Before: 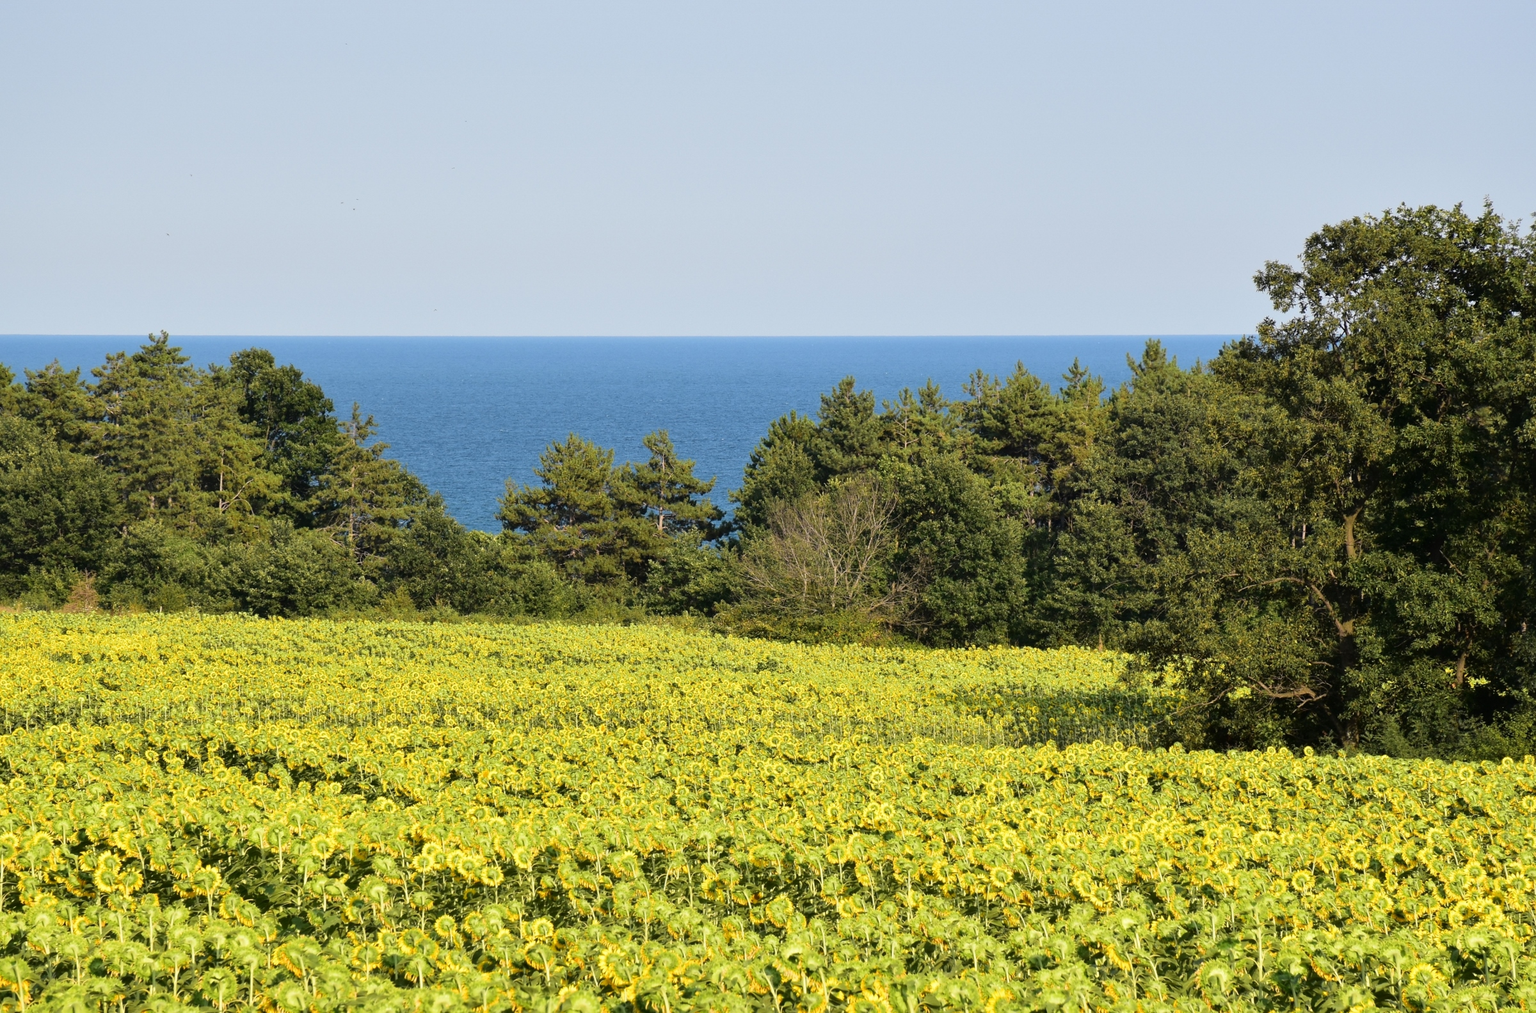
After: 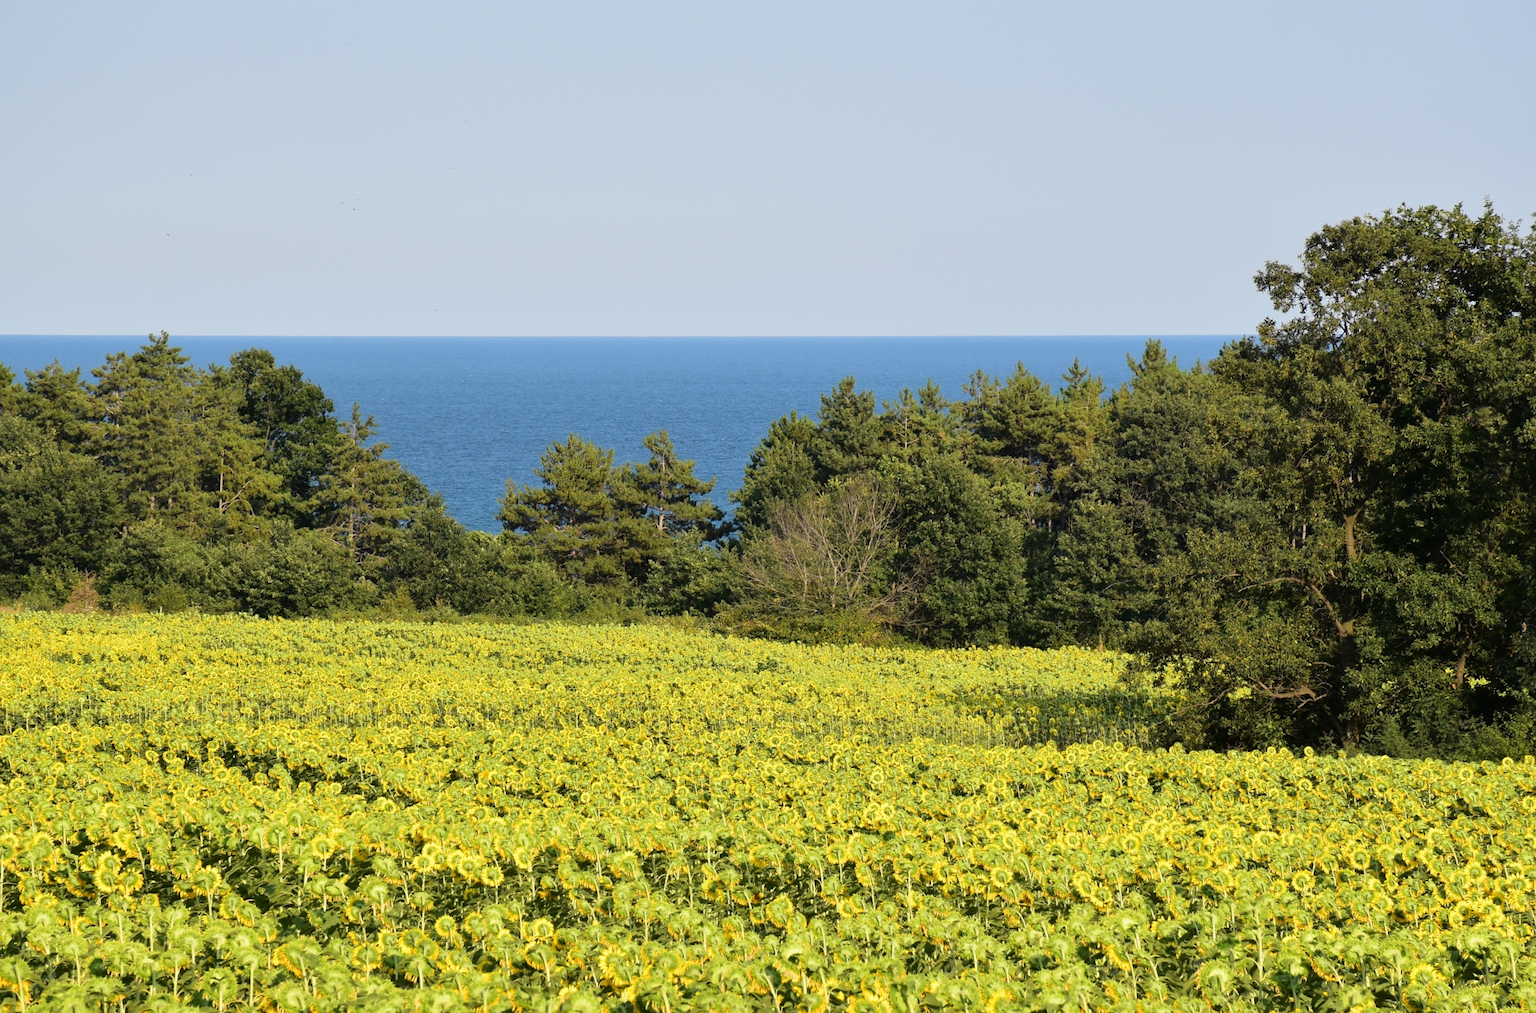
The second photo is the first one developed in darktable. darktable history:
exposure: exposure -0.019 EV, compensate highlight preservation false
